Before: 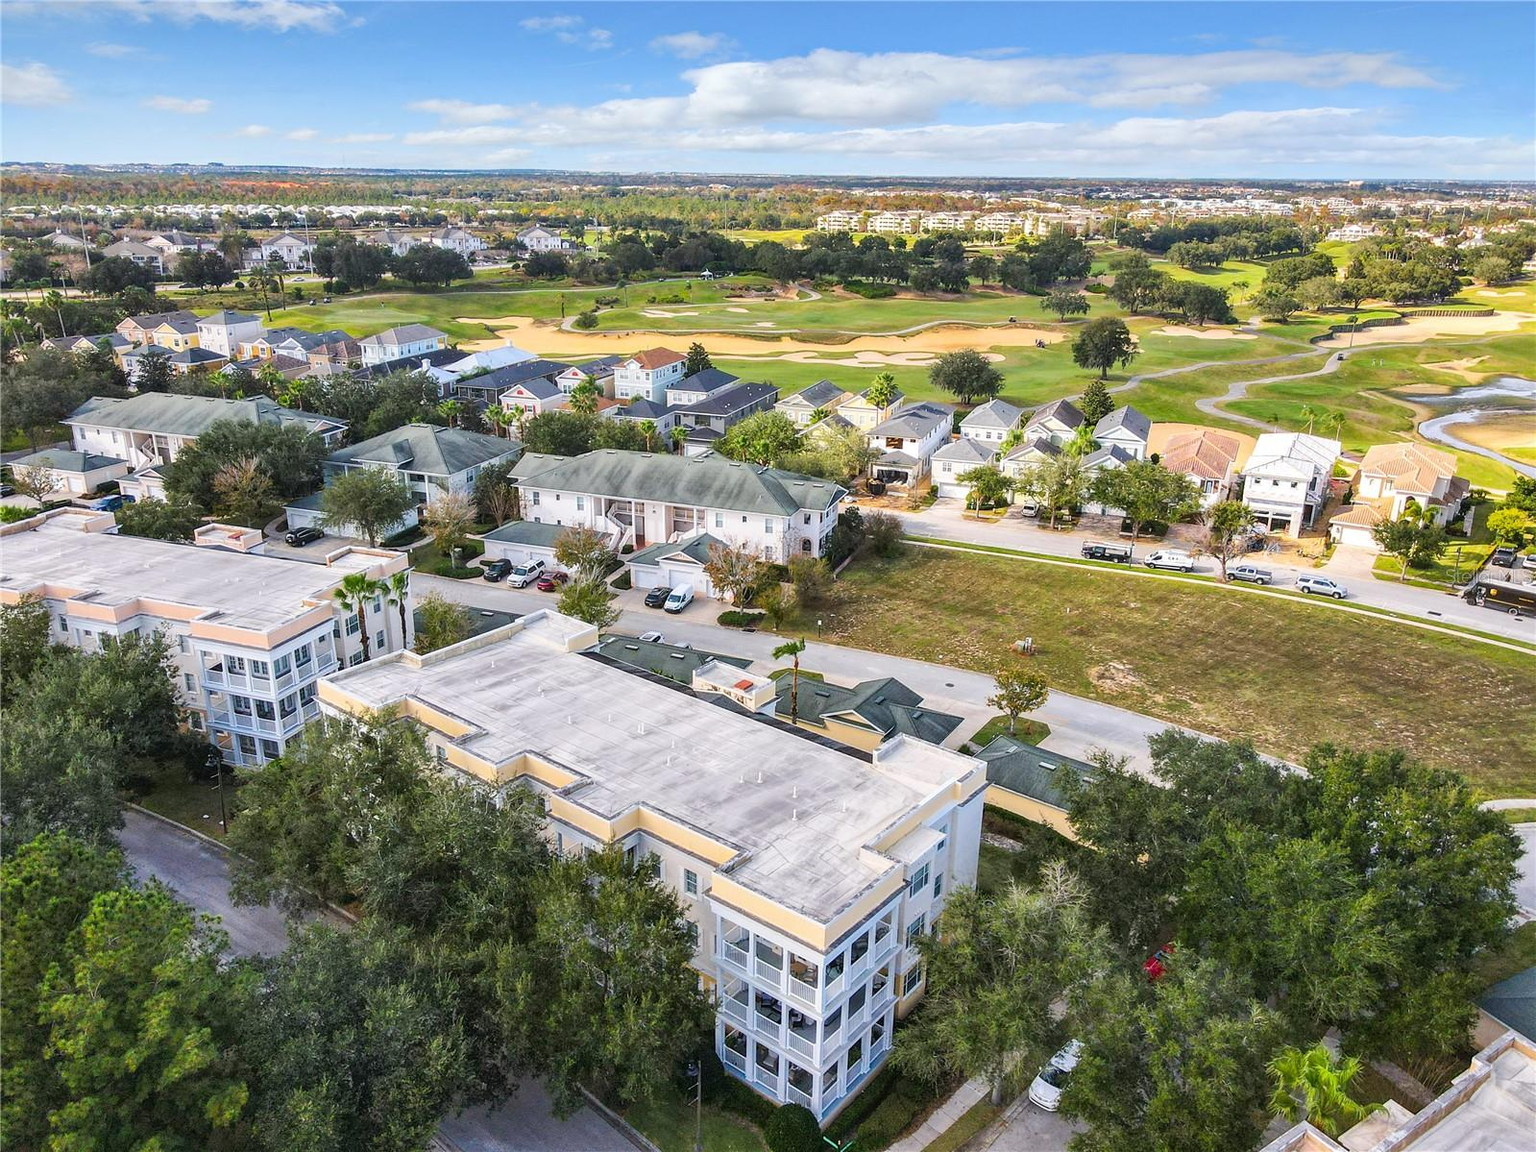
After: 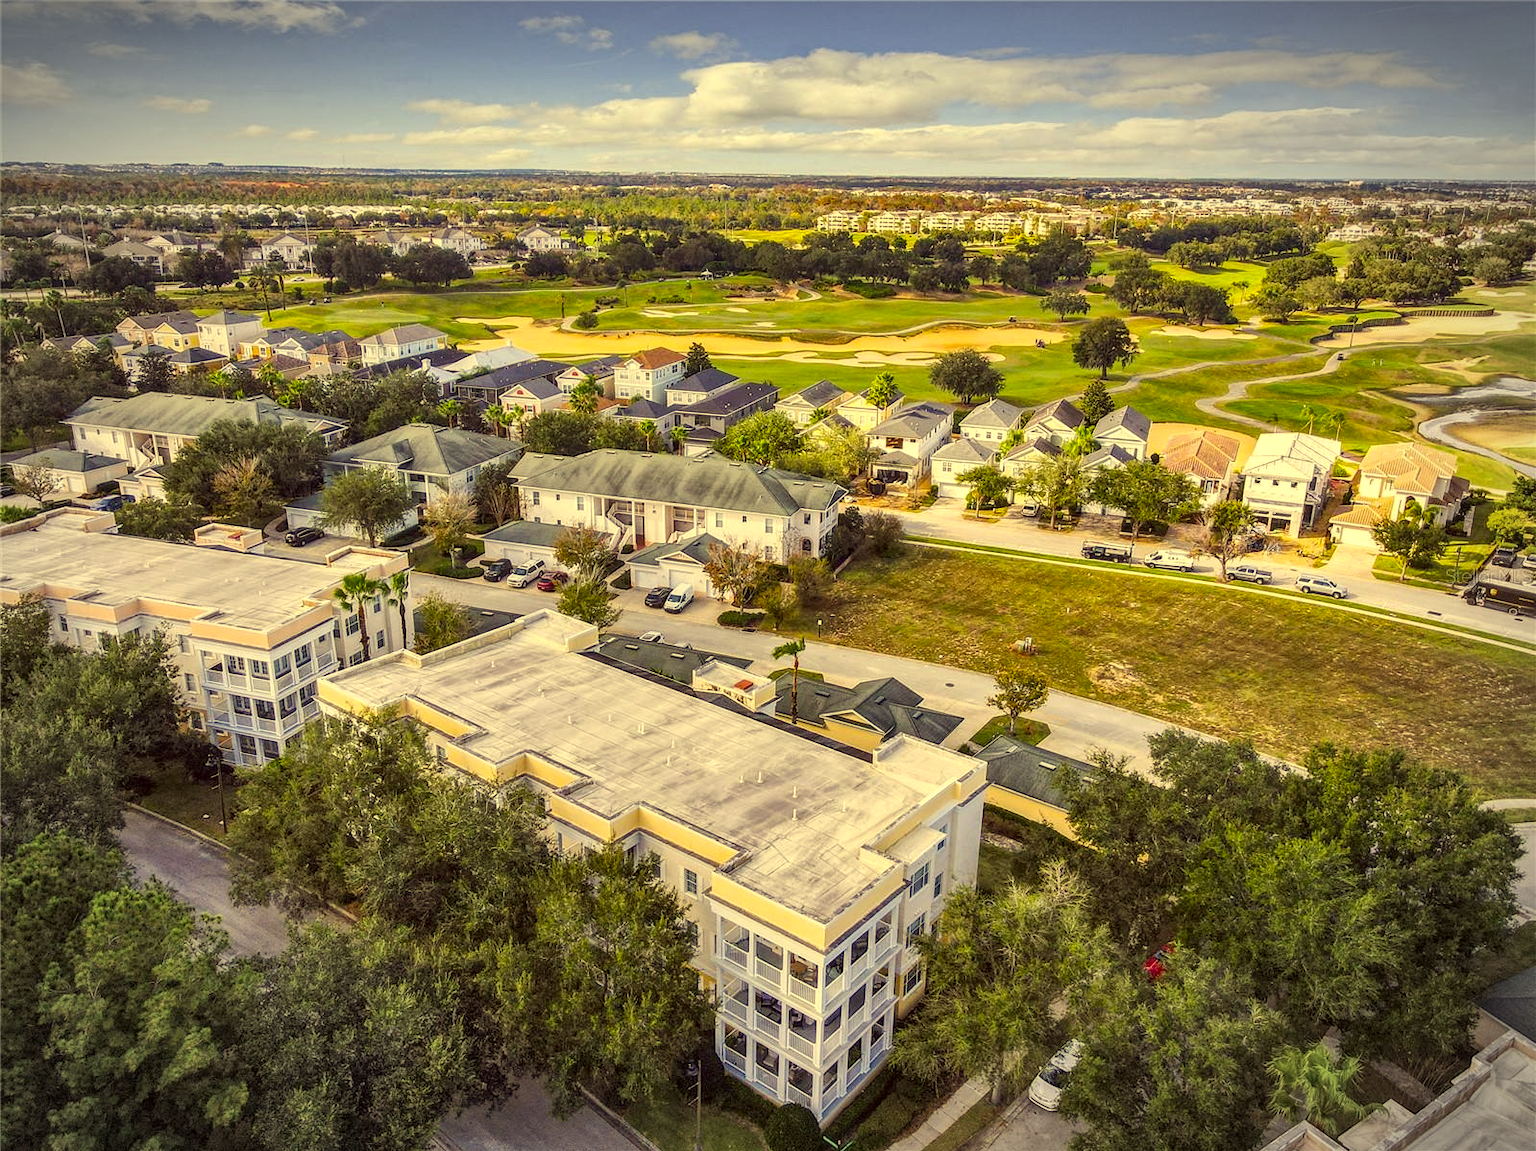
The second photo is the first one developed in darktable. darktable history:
vignetting: automatic ratio true
shadows and highlights: soften with gaussian
local contrast: on, module defaults
color correction: highlights a* -0.482, highlights b* 40, shadows a* 9.8, shadows b* -0.161
